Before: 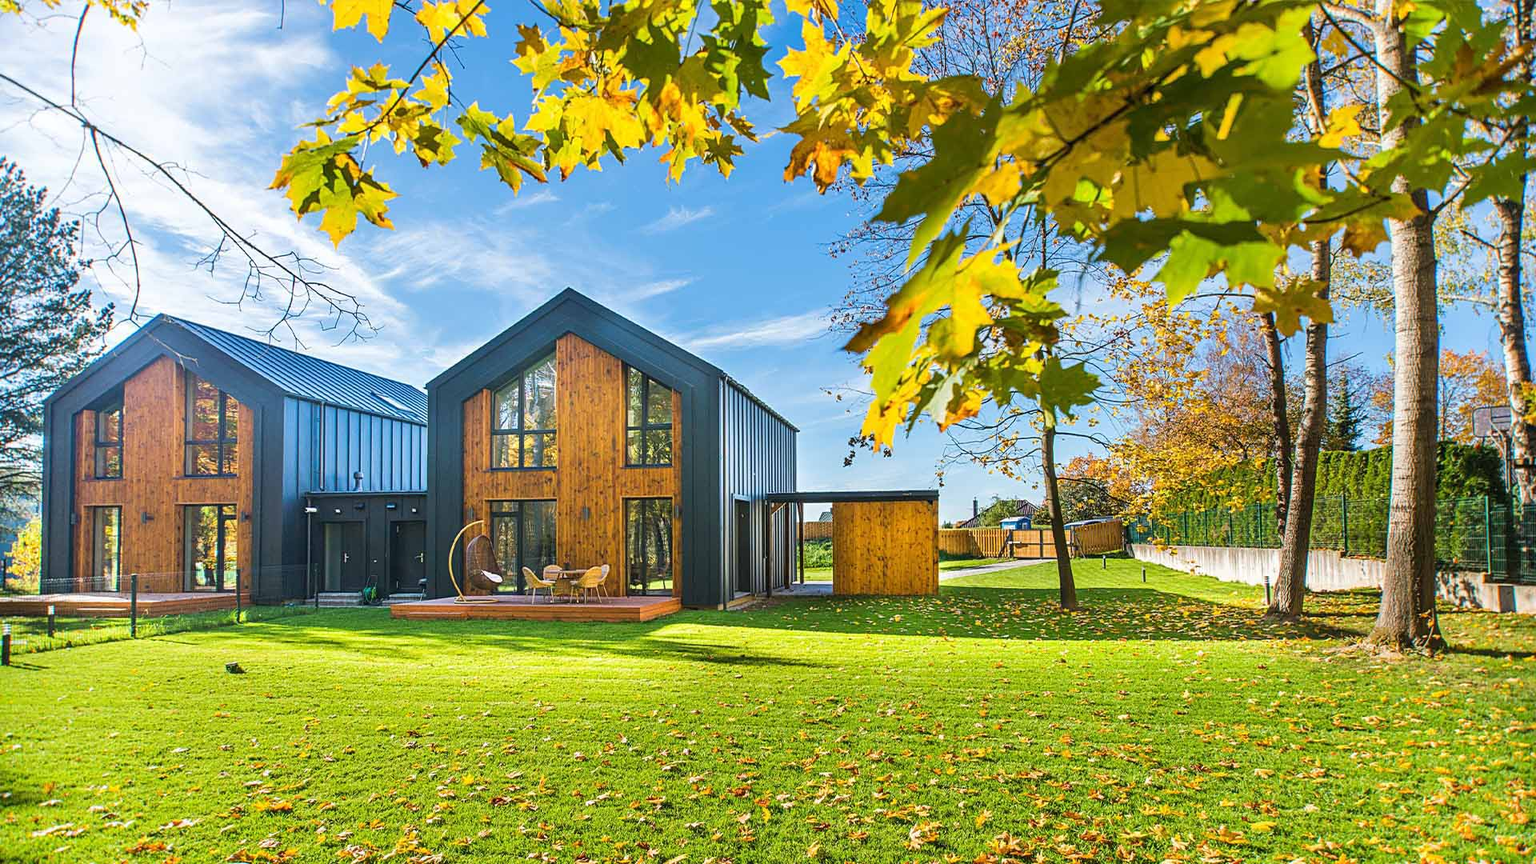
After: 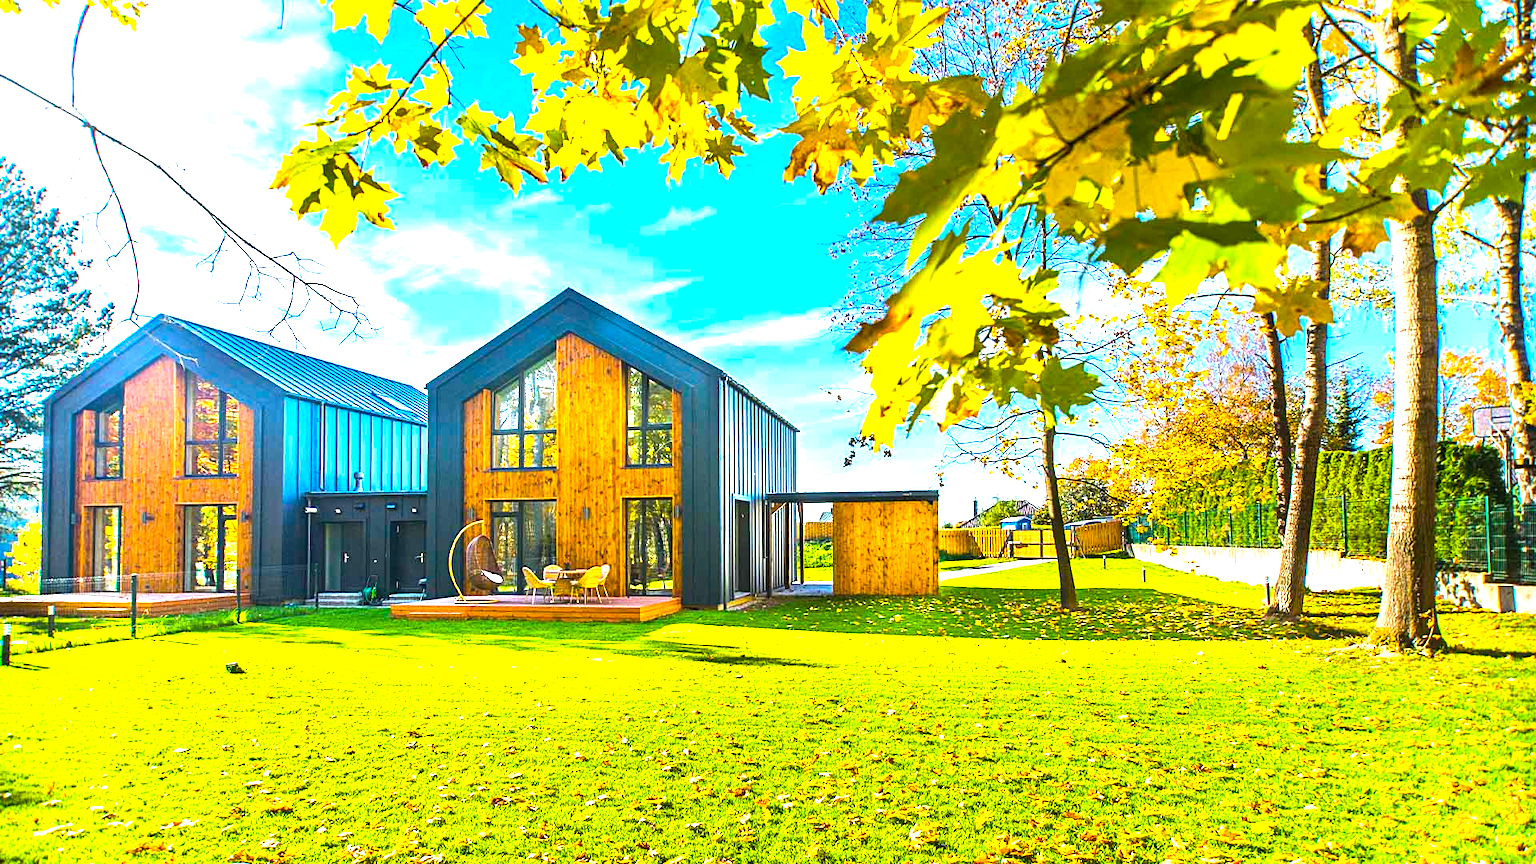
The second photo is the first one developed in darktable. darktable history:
white balance: red 1, blue 1
rotate and perspective: automatic cropping original format, crop left 0, crop top 0
color balance rgb: linear chroma grading › shadows -10%, linear chroma grading › global chroma 20%, perceptual saturation grading › global saturation 15%, perceptual brilliance grading › global brilliance 30%, perceptual brilliance grading › highlights 12%, perceptual brilliance grading › mid-tones 24%, global vibrance 20%
